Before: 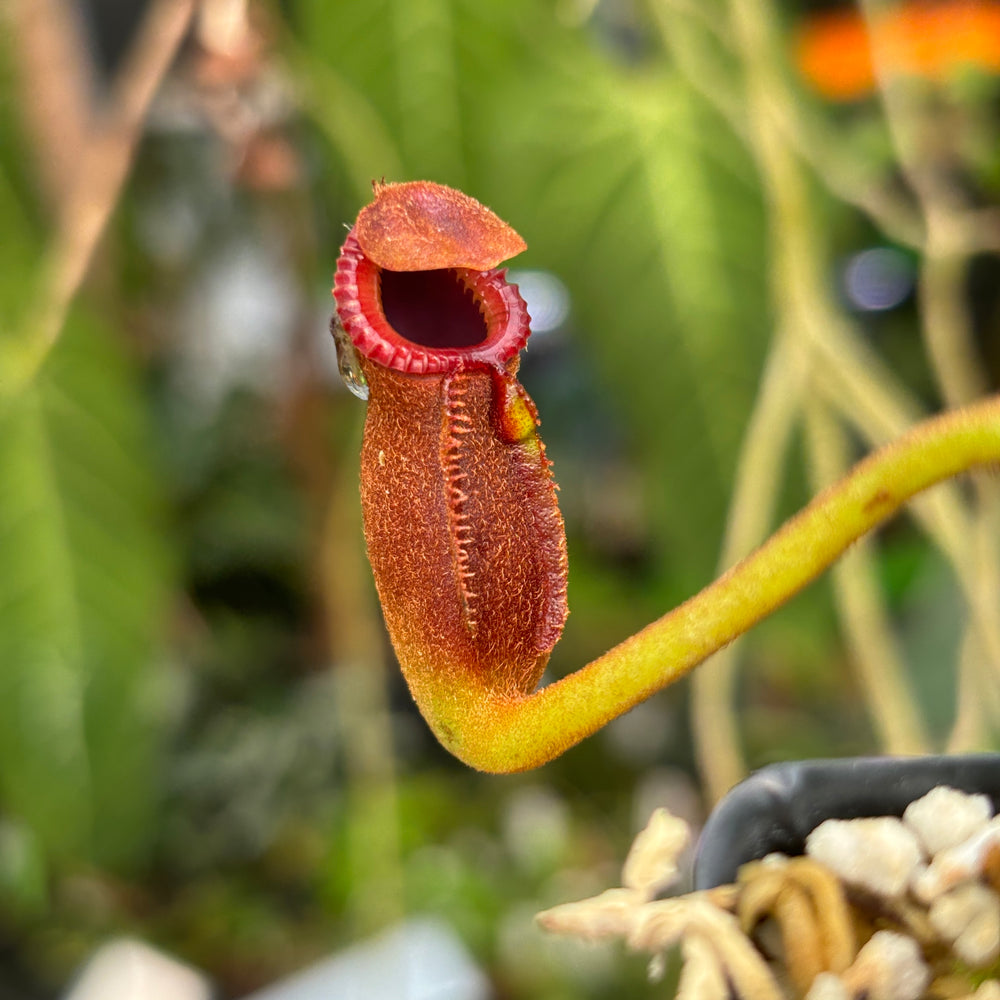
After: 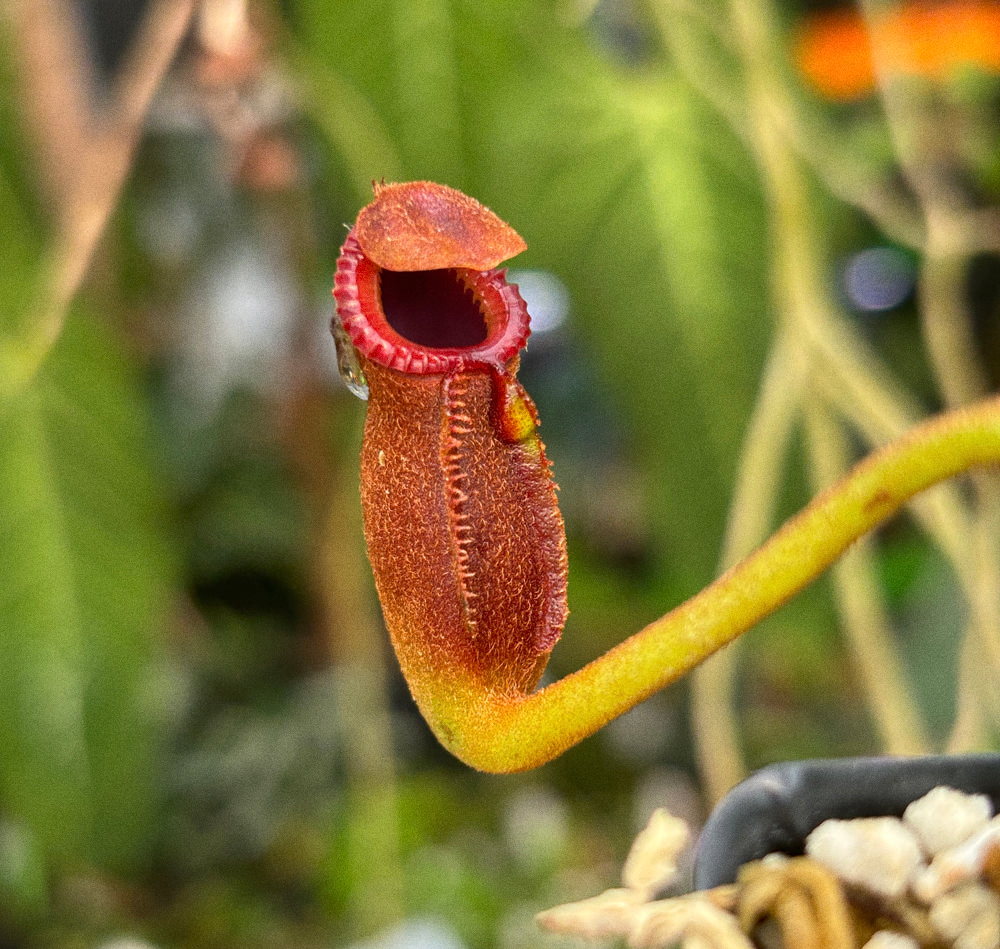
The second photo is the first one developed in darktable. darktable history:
crop and rotate: top 0%, bottom 5.097%
grain: on, module defaults
tone equalizer: on, module defaults
